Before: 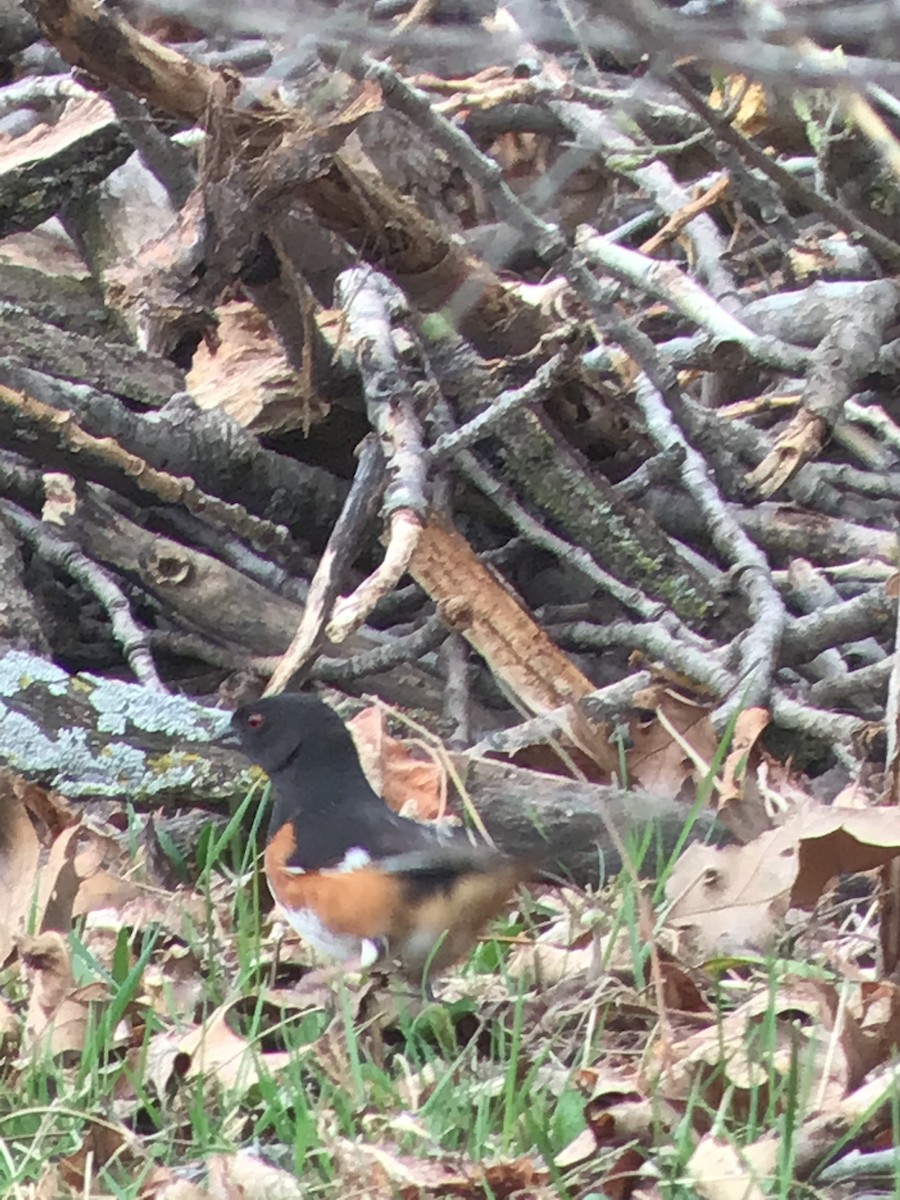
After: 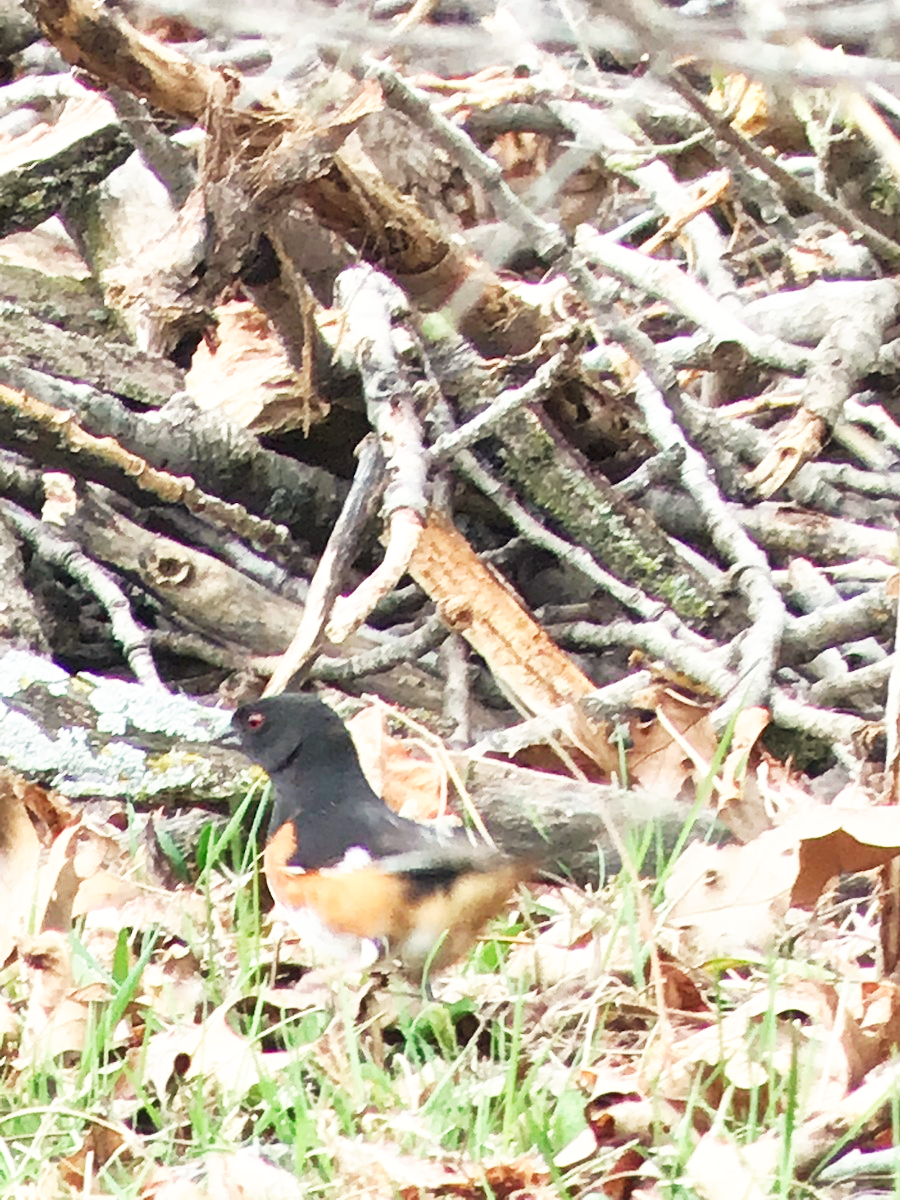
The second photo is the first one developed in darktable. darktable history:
white balance: red 1.029, blue 0.92
base curve: curves: ch0 [(0, 0) (0.007, 0.004) (0.027, 0.03) (0.046, 0.07) (0.207, 0.54) (0.442, 0.872) (0.673, 0.972) (1, 1)], preserve colors none
